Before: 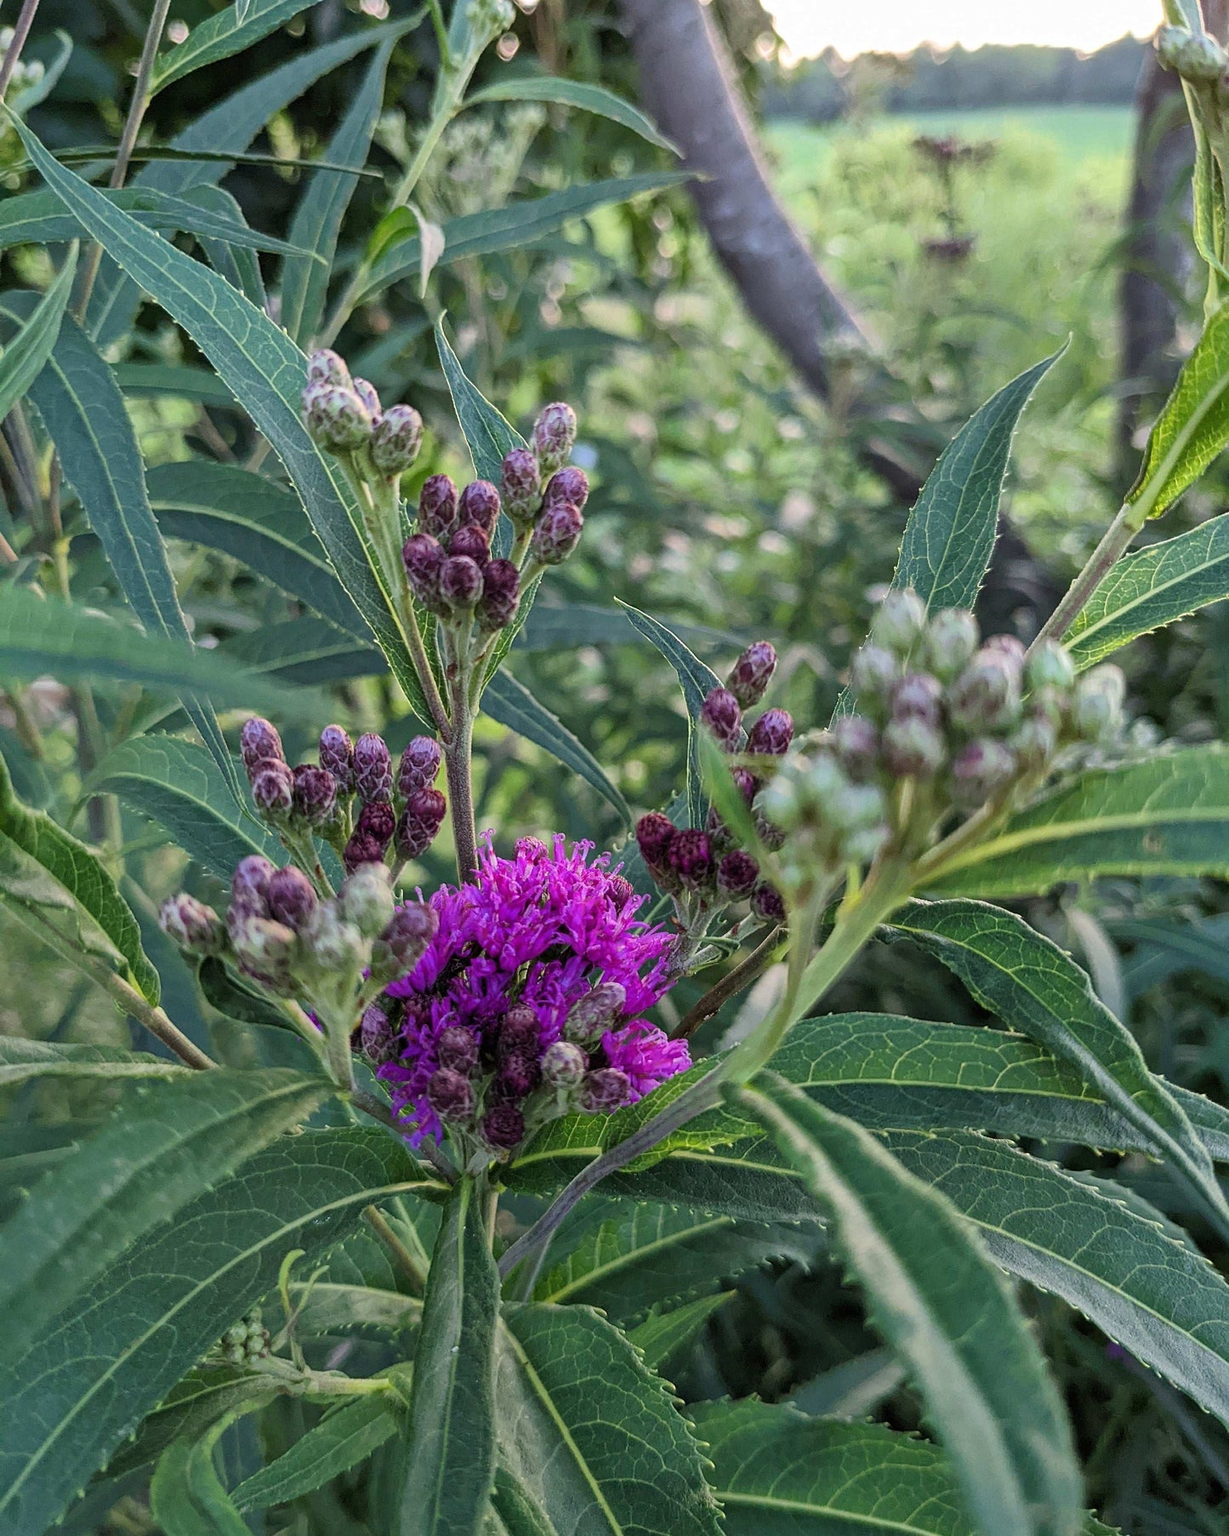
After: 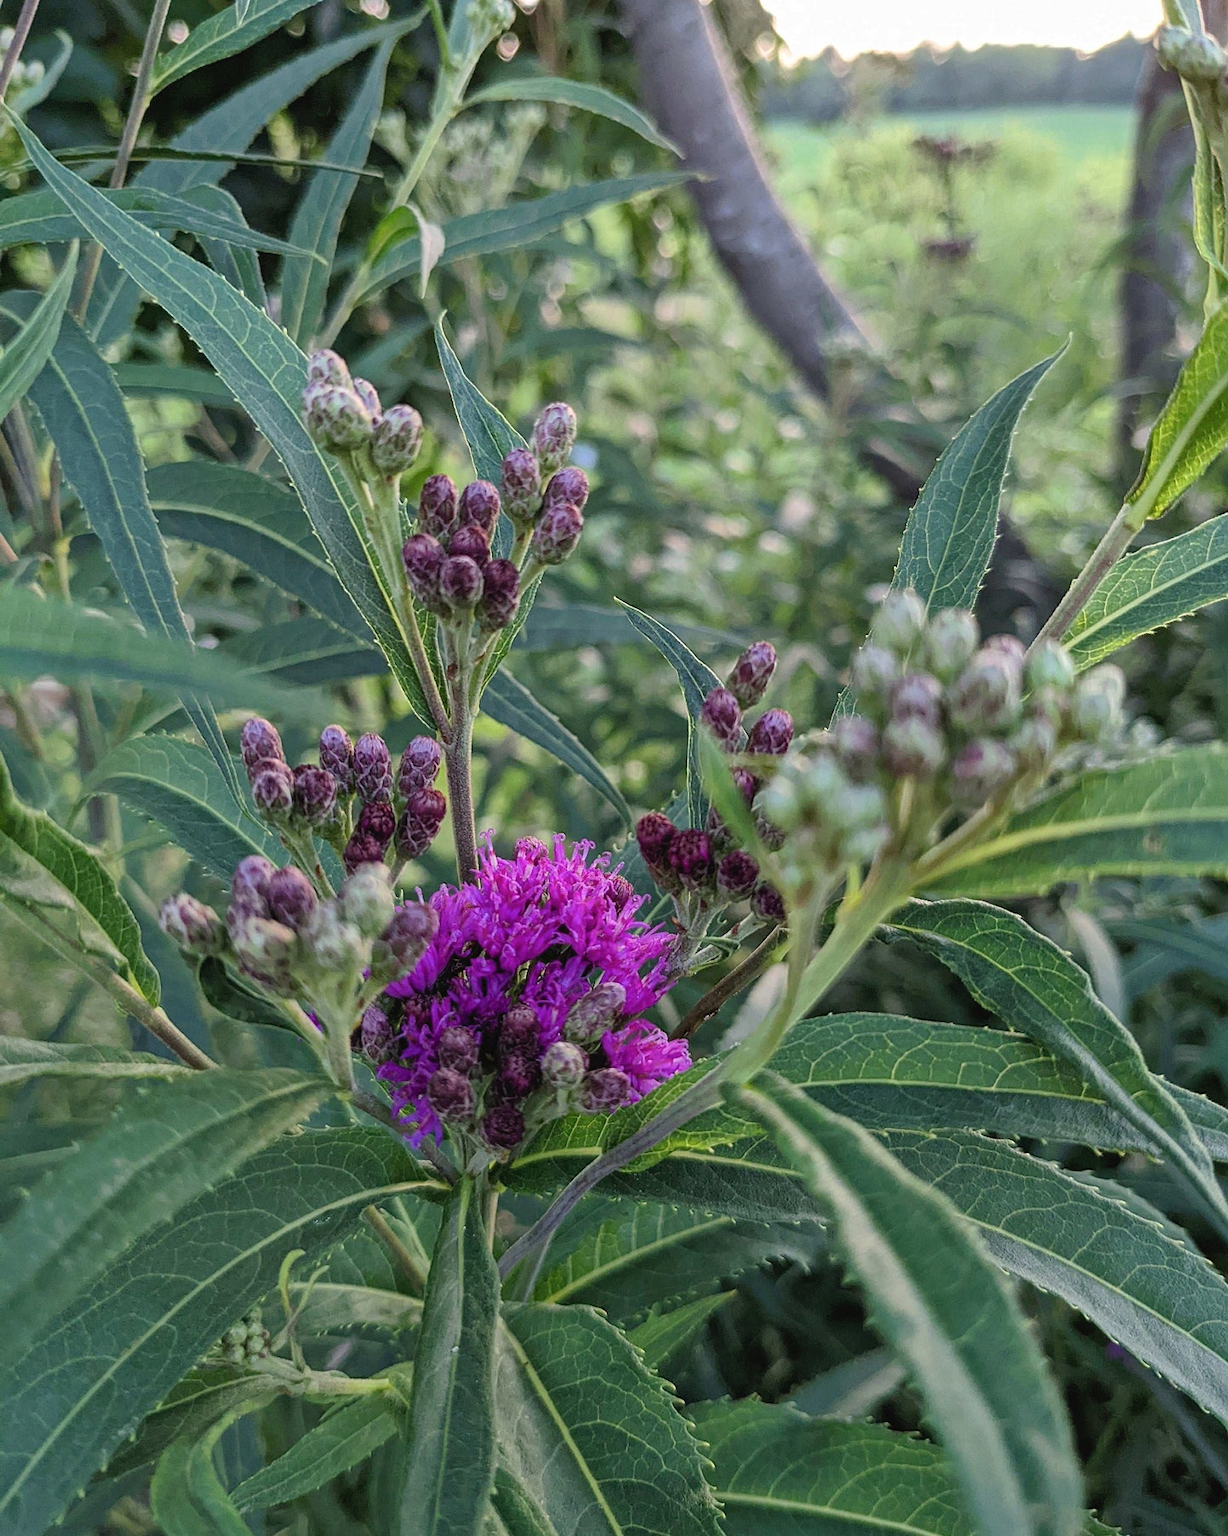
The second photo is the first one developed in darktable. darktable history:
tone curve: curves: ch0 [(0, 0) (0.003, 0.032) (0.011, 0.034) (0.025, 0.039) (0.044, 0.055) (0.069, 0.078) (0.1, 0.111) (0.136, 0.147) (0.177, 0.191) (0.224, 0.238) (0.277, 0.291) (0.335, 0.35) (0.399, 0.41) (0.468, 0.48) (0.543, 0.547) (0.623, 0.621) (0.709, 0.699) (0.801, 0.789) (0.898, 0.884) (1, 1)], preserve colors none
